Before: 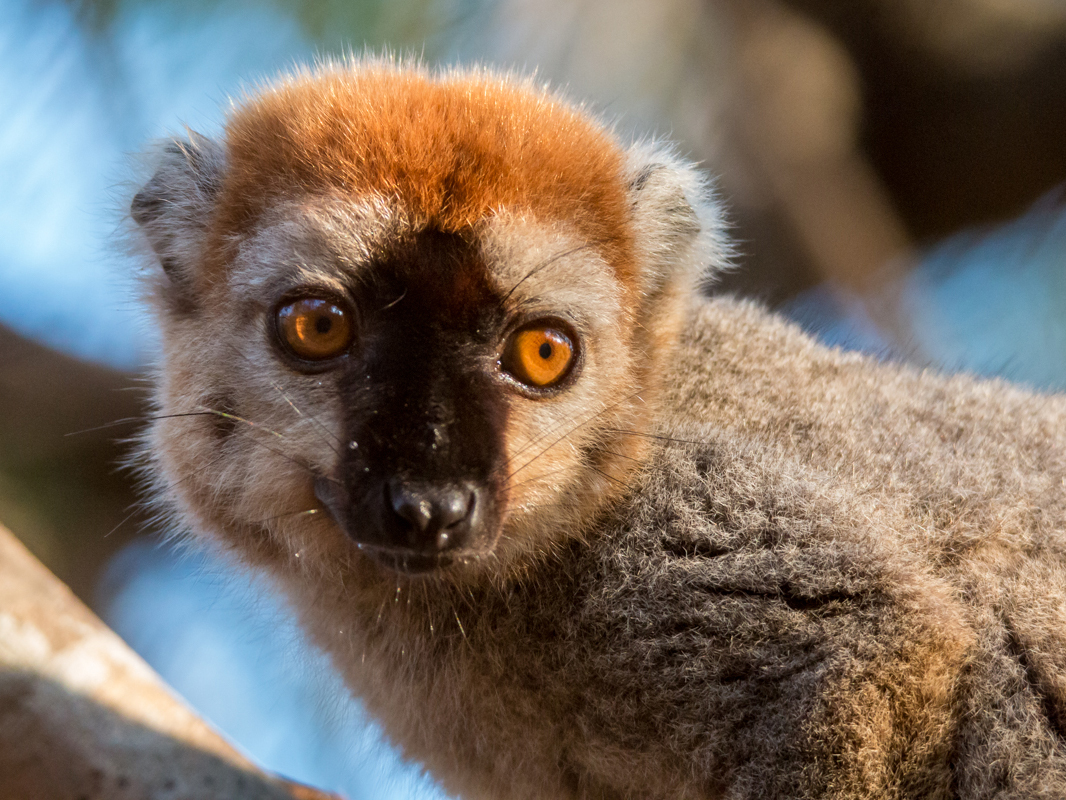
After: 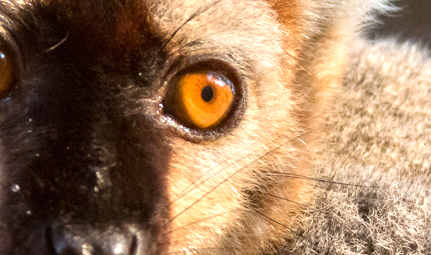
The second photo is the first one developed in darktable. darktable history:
local contrast: mode bilateral grid, contrast 100, coarseness 100, detail 91%, midtone range 0.2
crop: left 31.751%, top 32.172%, right 27.8%, bottom 35.83%
exposure: exposure 0.722 EV, compensate highlight preservation false
